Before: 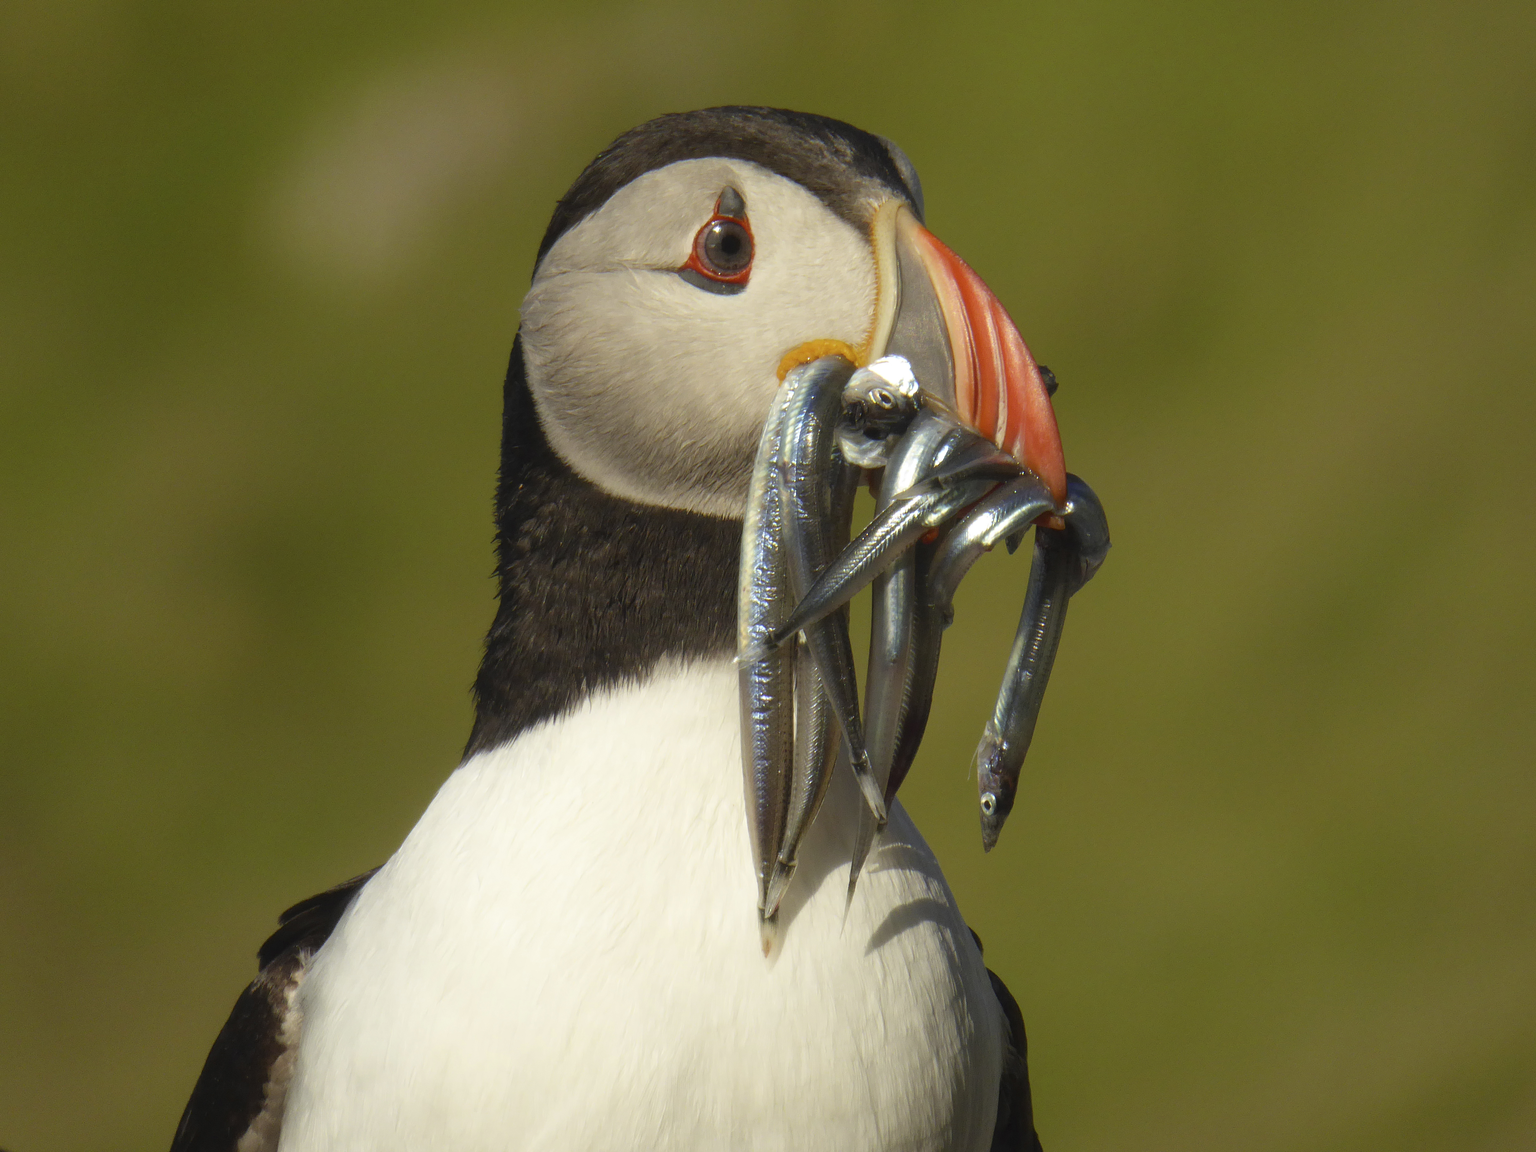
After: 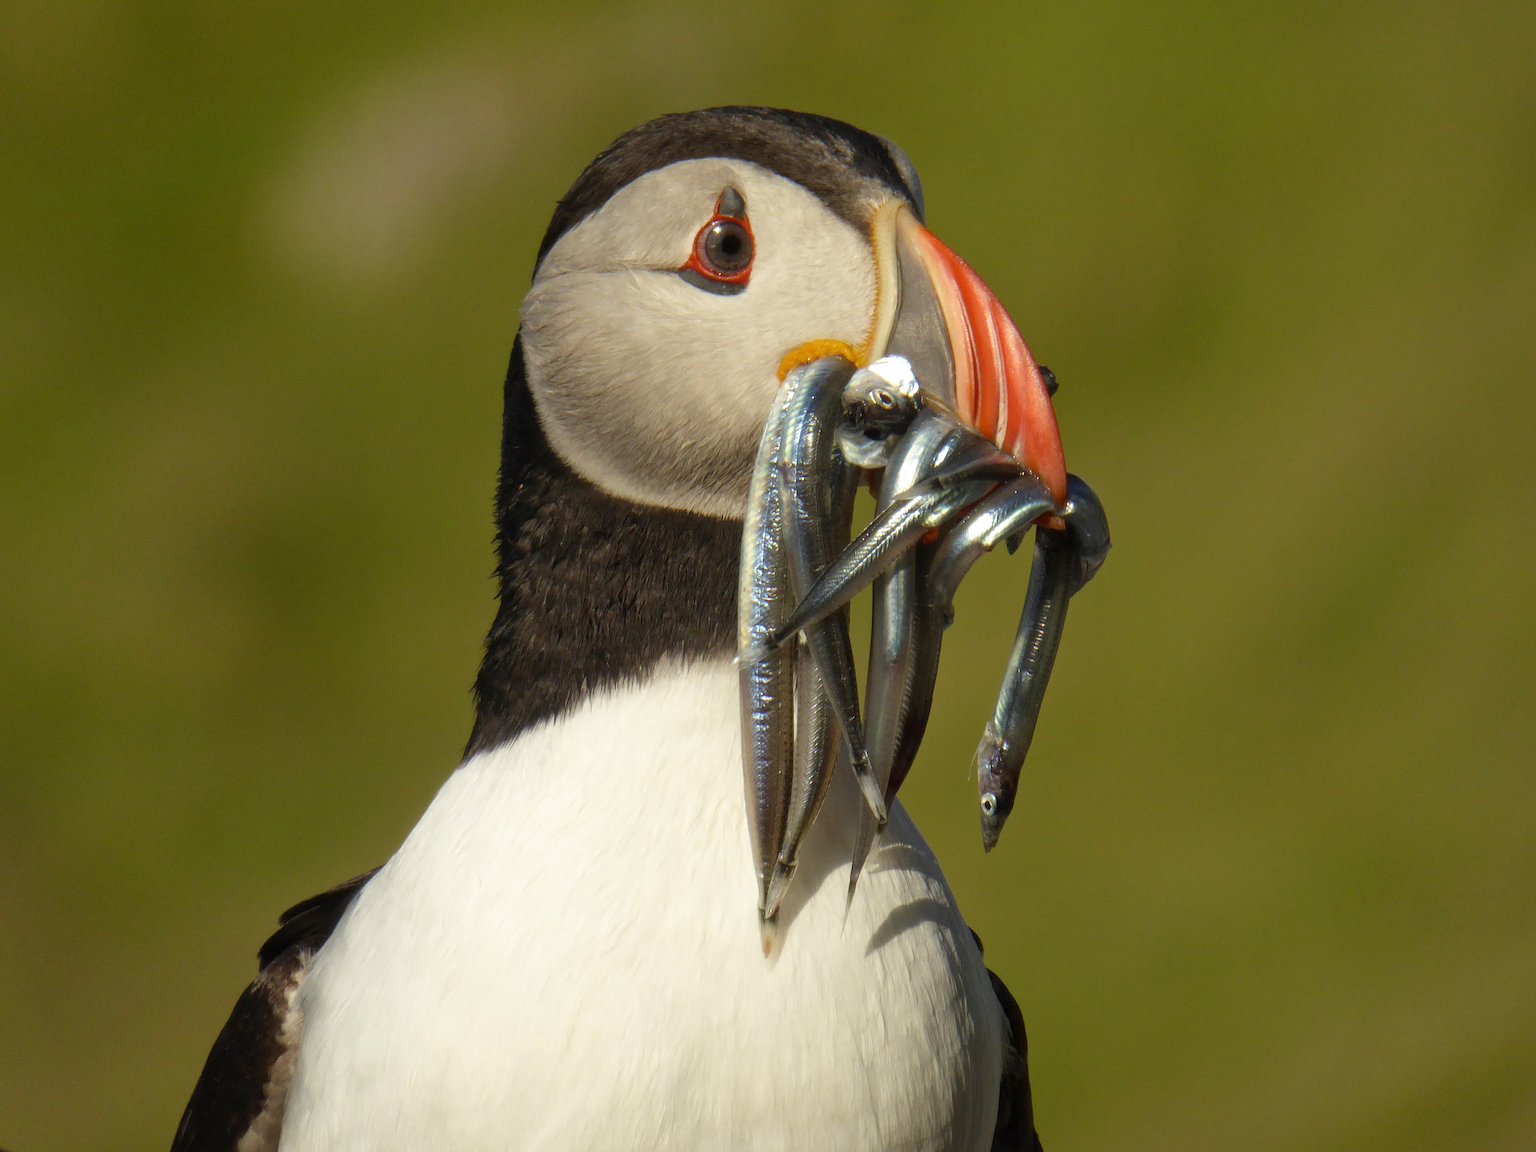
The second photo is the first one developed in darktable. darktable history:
local contrast: mode bilateral grid, contrast 20, coarseness 50, detail 120%, midtone range 0.2
exposure: compensate highlight preservation false
